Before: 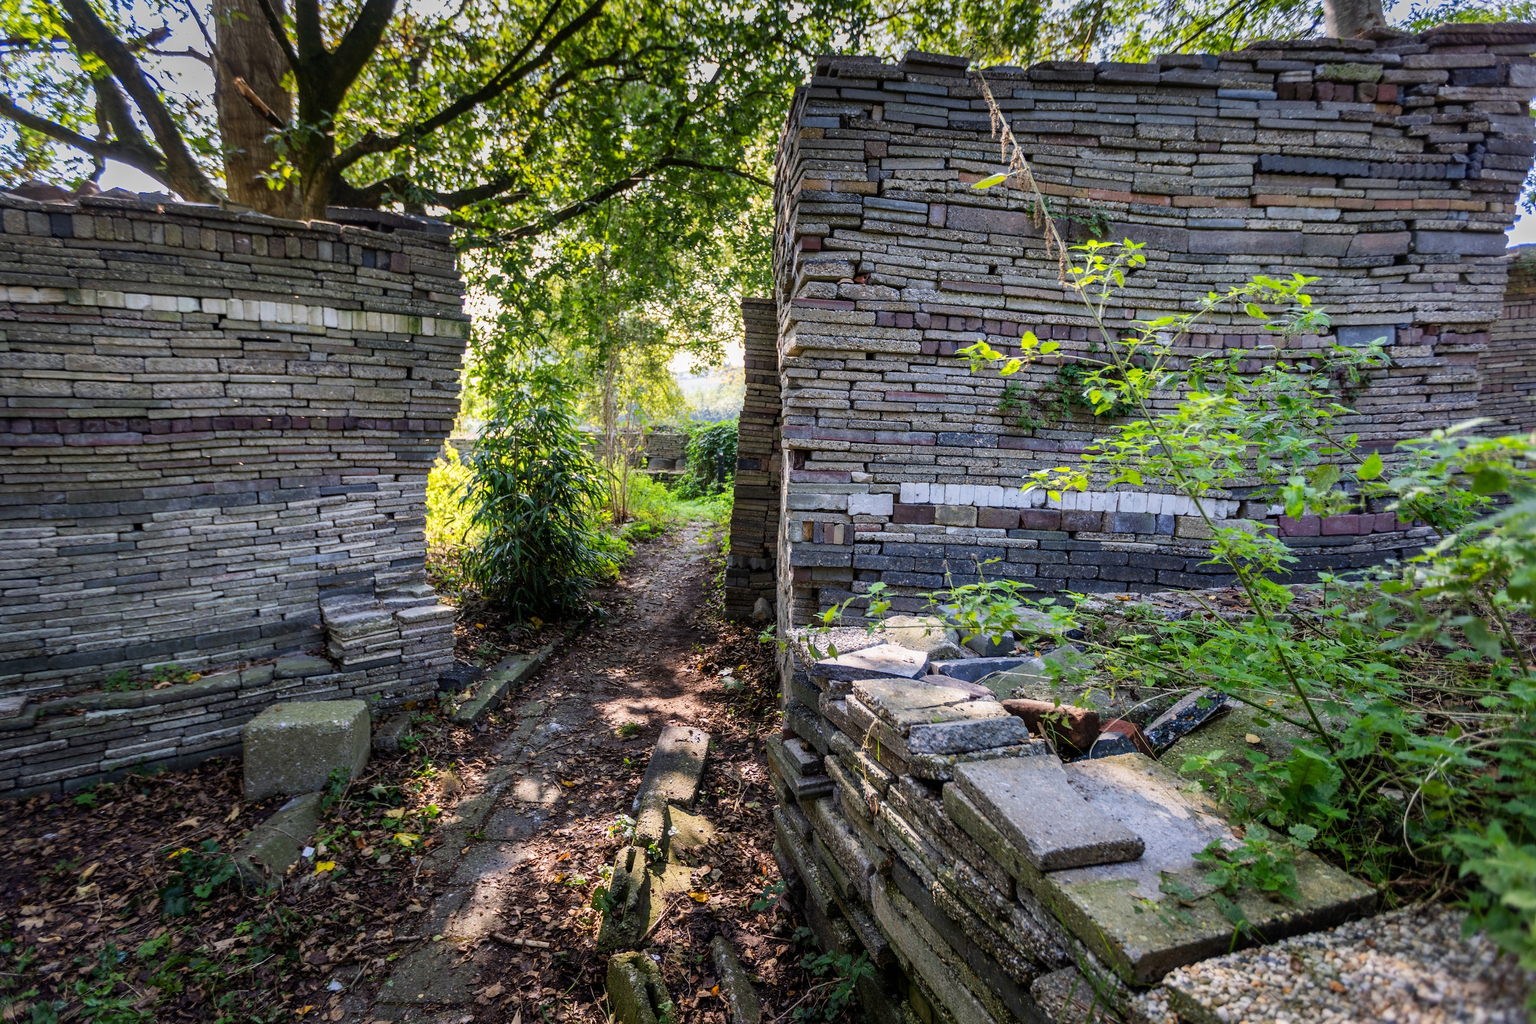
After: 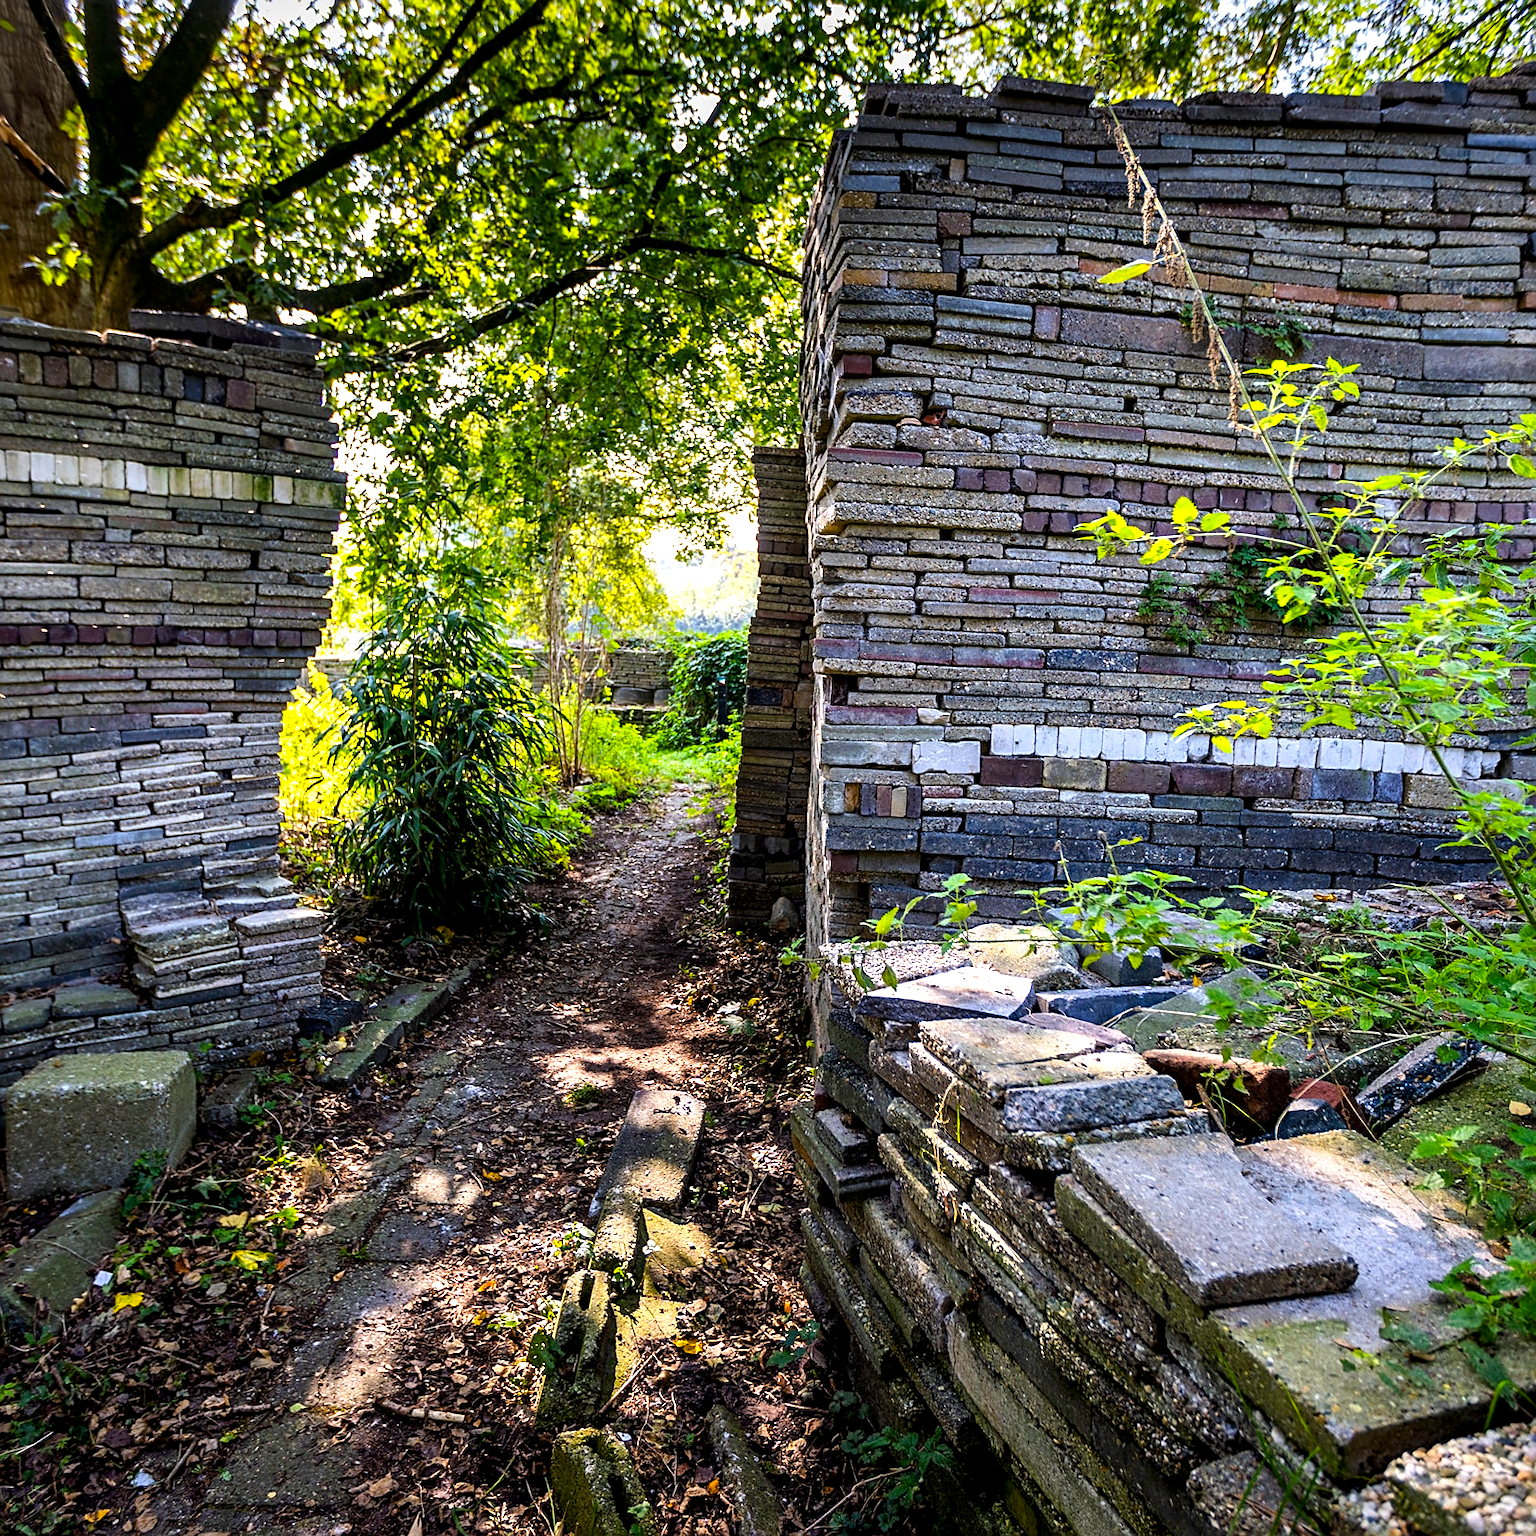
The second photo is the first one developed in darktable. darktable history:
crop and rotate: left 15.609%, right 17.729%
color balance rgb: global offset › luminance -0.501%, linear chroma grading › global chroma 8.752%, perceptual saturation grading › global saturation 6.163%, perceptual brilliance grading › highlights 8.328%, perceptual brilliance grading › mid-tones 3.092%, perceptual brilliance grading › shadows 1.87%, global vibrance 30.216%, contrast 10.388%
sharpen: on, module defaults
